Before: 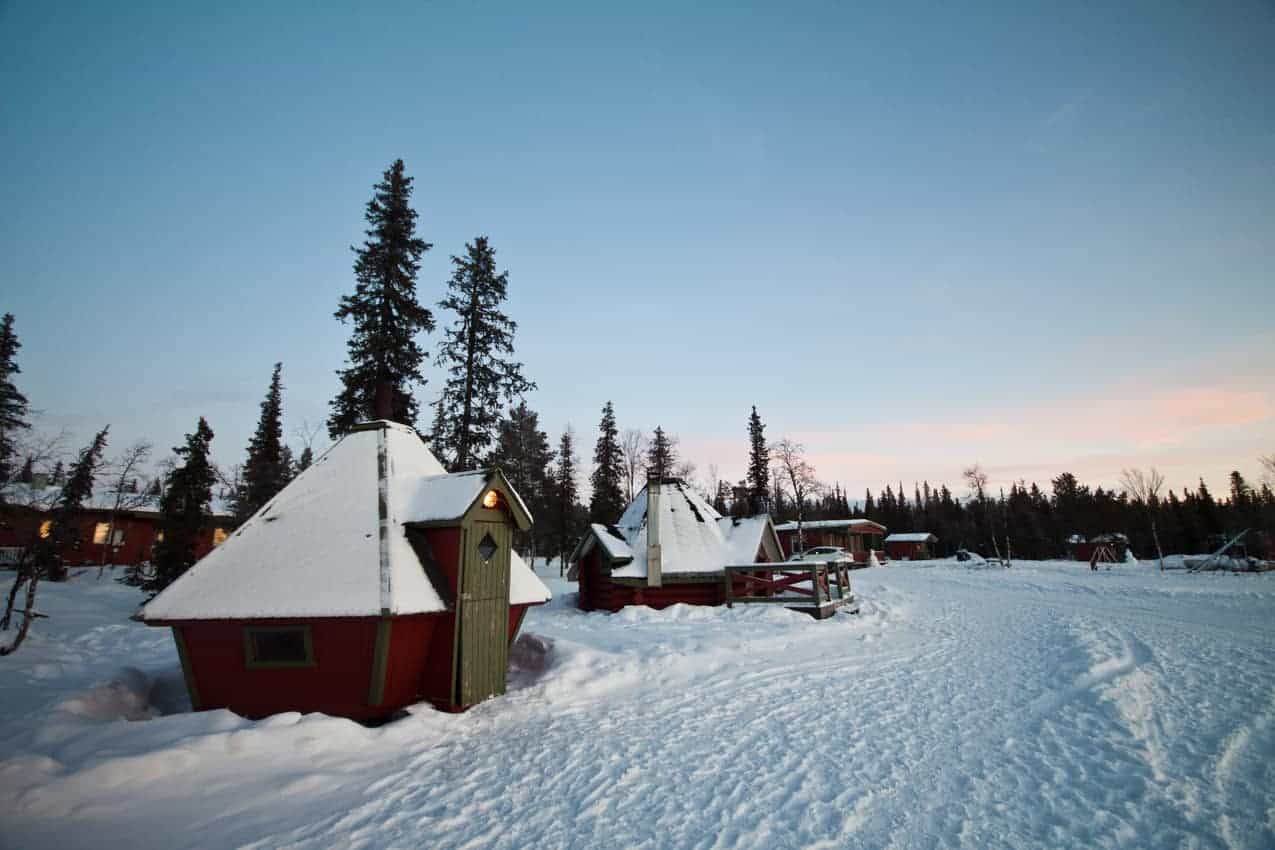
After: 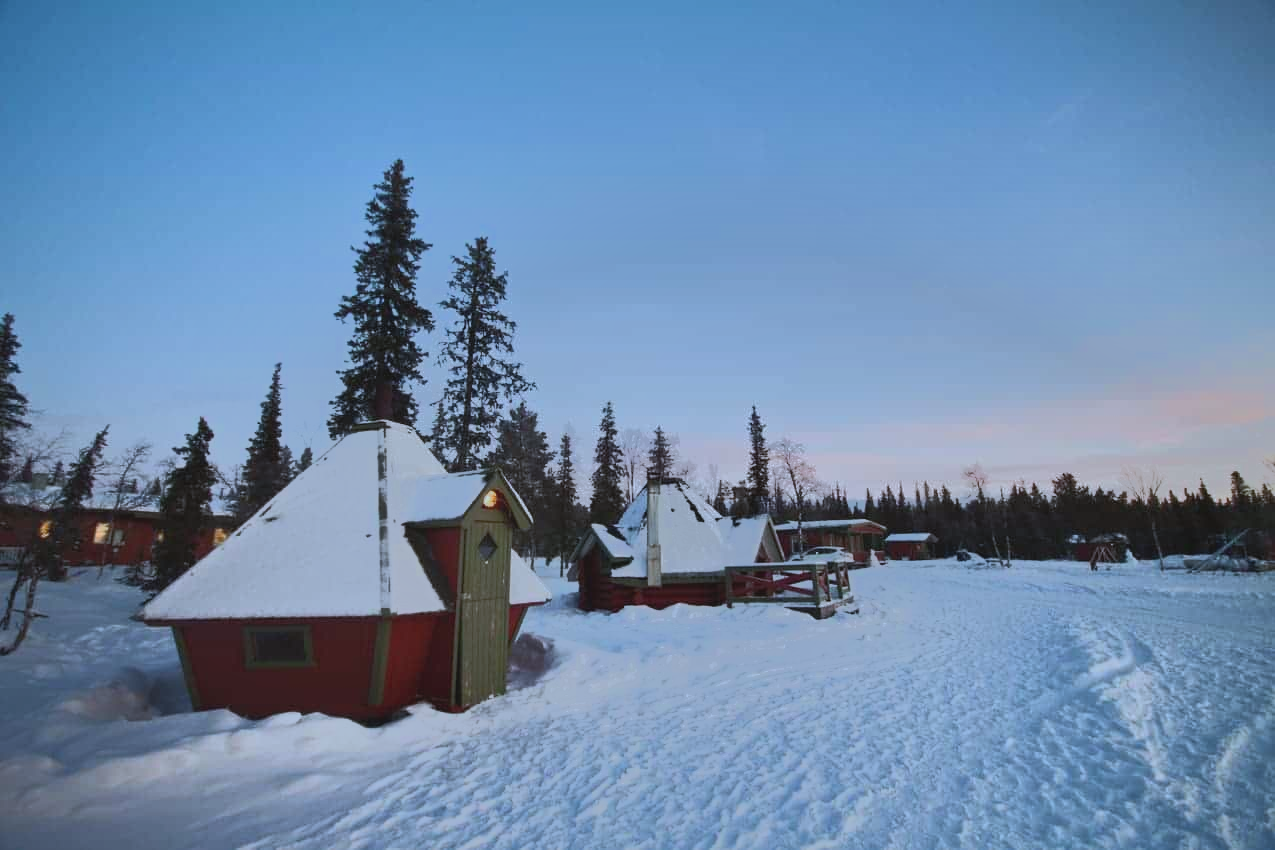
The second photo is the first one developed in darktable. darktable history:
white balance: red 0.926, green 1.003, blue 1.133
shadows and highlights: on, module defaults
tone equalizer: -7 EV -0.63 EV, -6 EV 1 EV, -5 EV -0.45 EV, -4 EV 0.43 EV, -3 EV 0.41 EV, -2 EV 0.15 EV, -1 EV -0.15 EV, +0 EV -0.39 EV, smoothing diameter 25%, edges refinement/feathering 10, preserve details guided filter
exposure: black level correction -0.005, exposure 0.054 EV, compensate highlight preservation false
